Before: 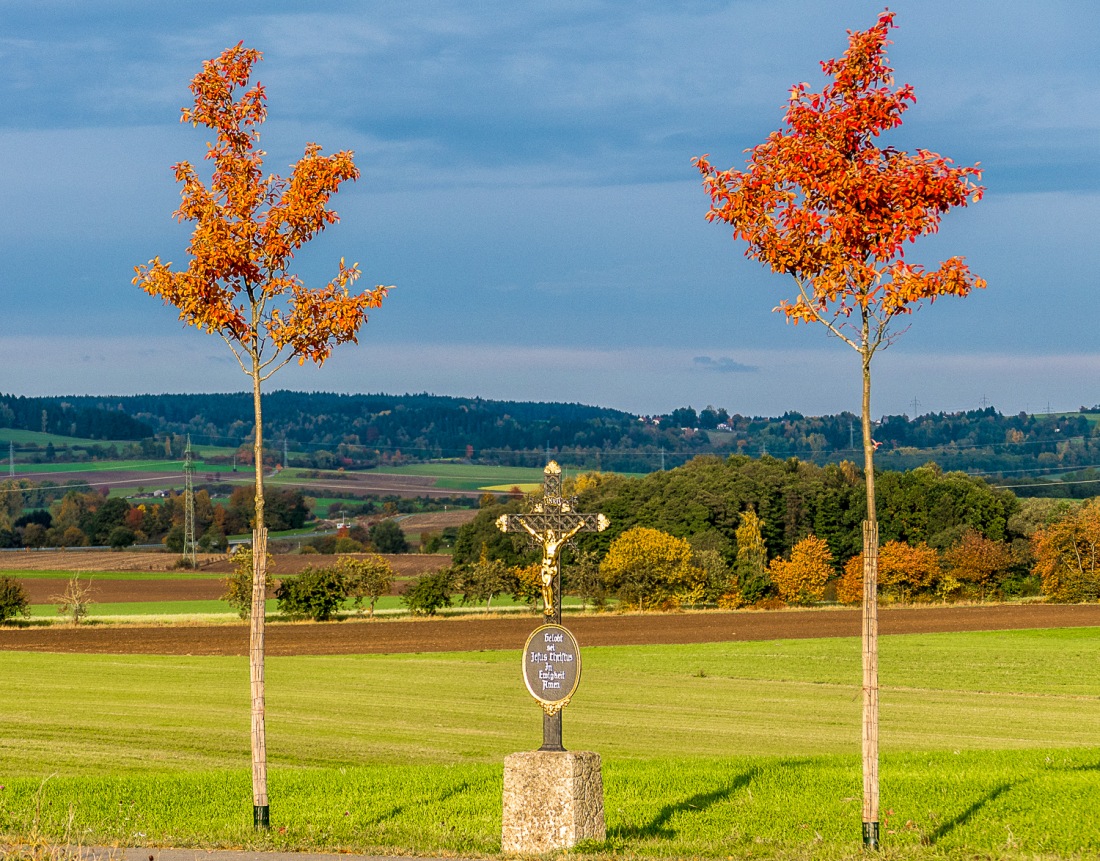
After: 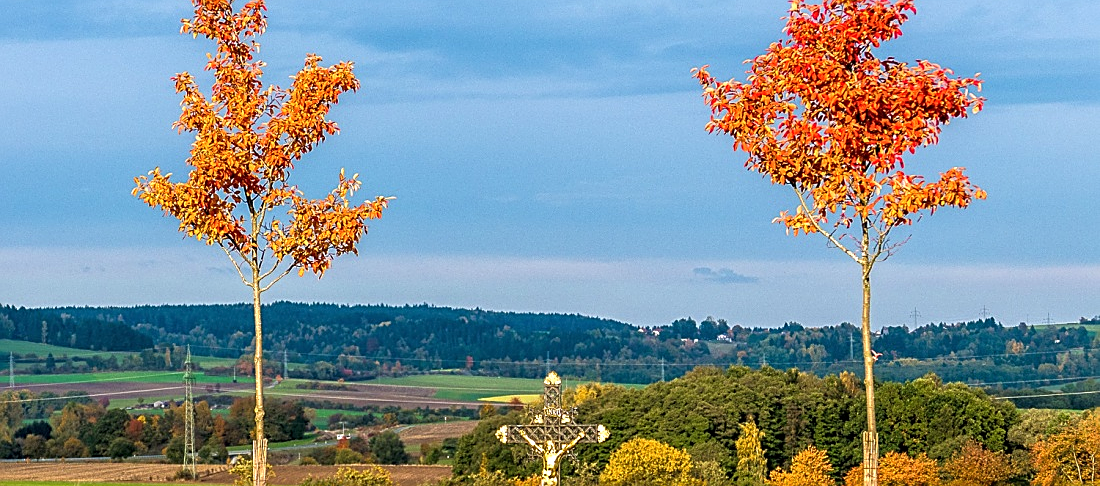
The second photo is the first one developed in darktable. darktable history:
exposure: black level correction 0, exposure 0.499 EV, compensate highlight preservation false
sharpen: on, module defaults
crop and rotate: top 10.552%, bottom 32.909%
